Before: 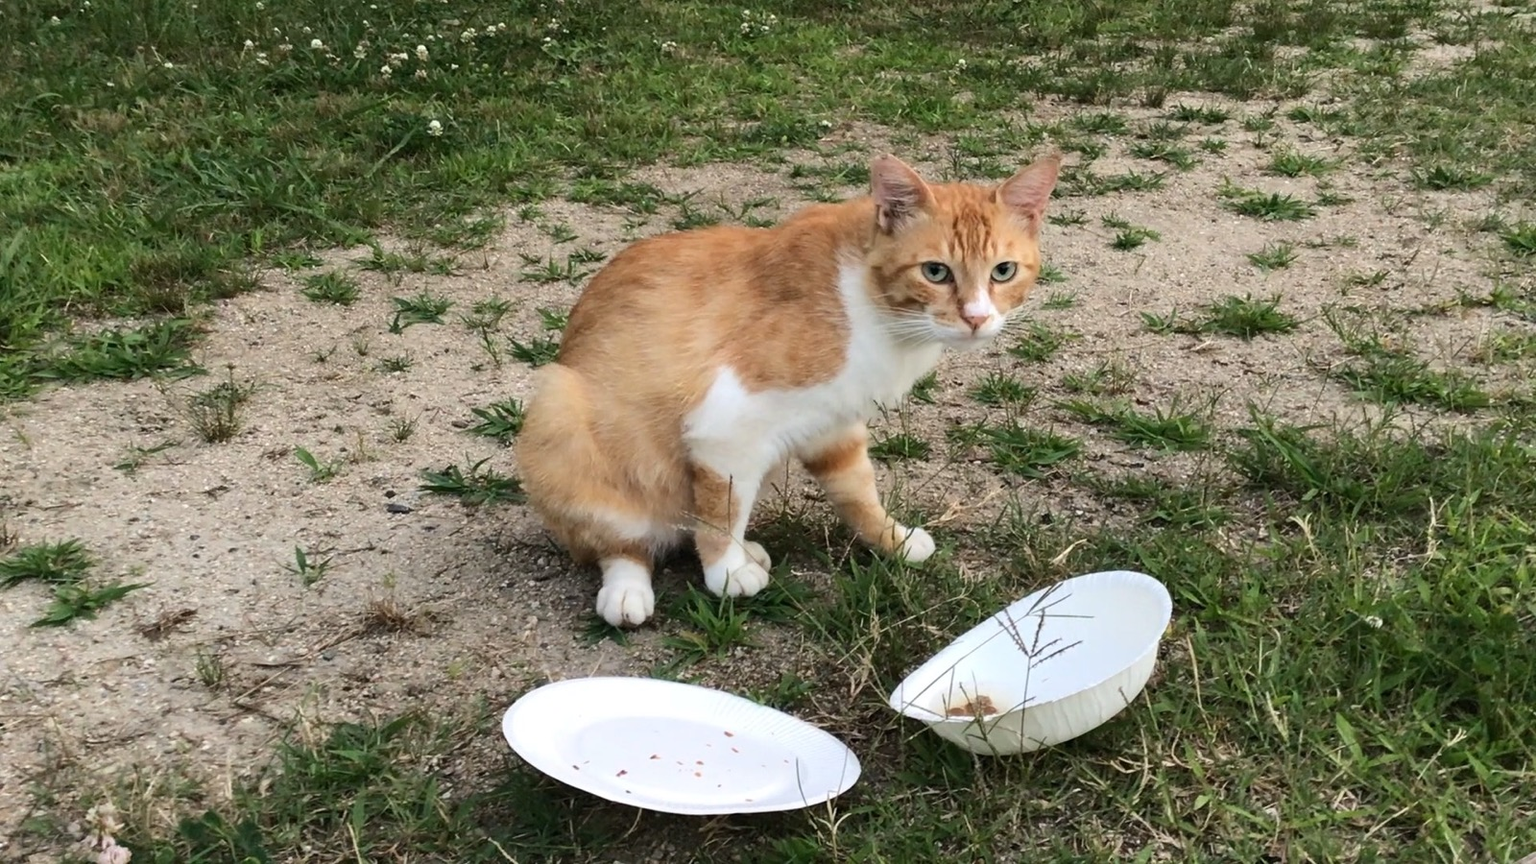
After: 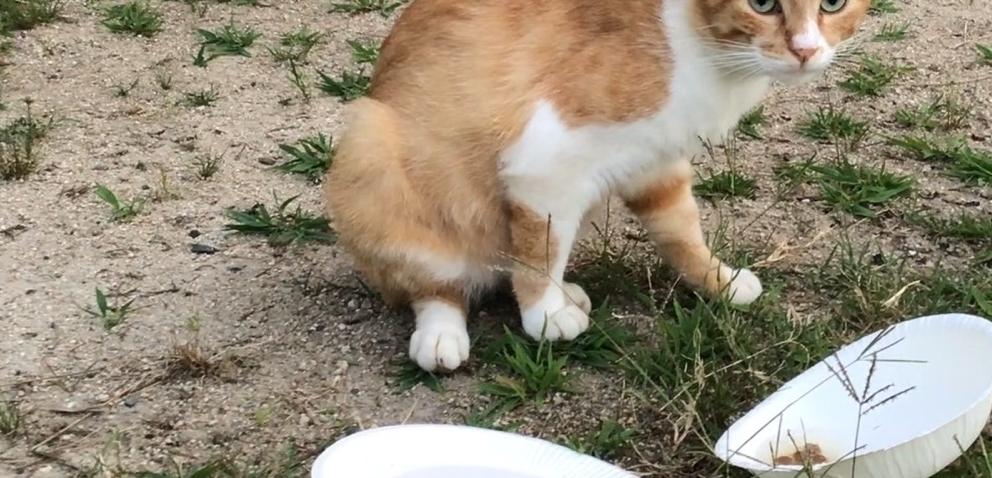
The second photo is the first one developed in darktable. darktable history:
crop: left 13.312%, top 31.28%, right 24.627%, bottom 15.582%
color balance: input saturation 99%
